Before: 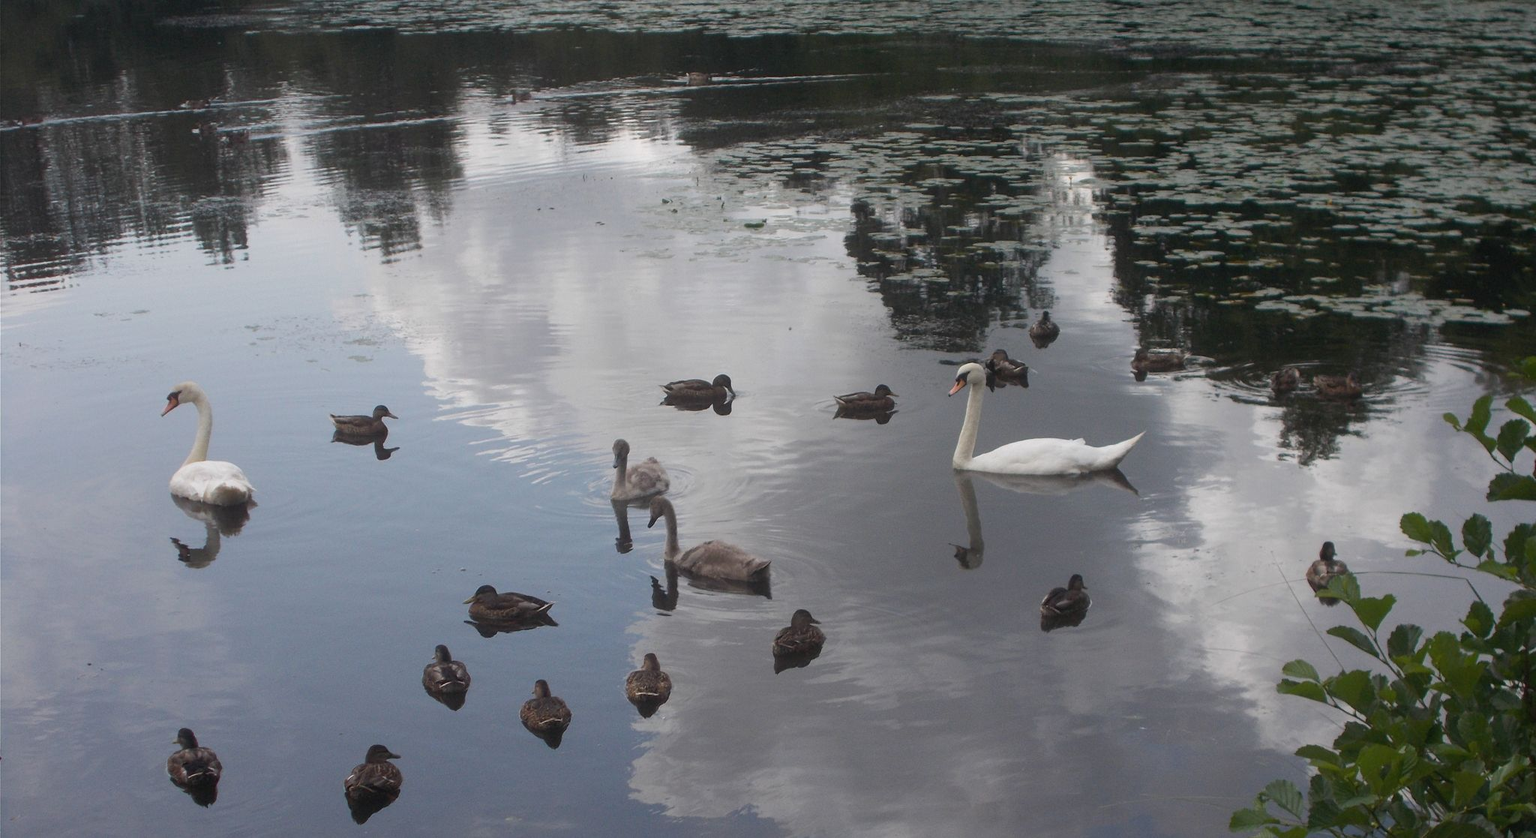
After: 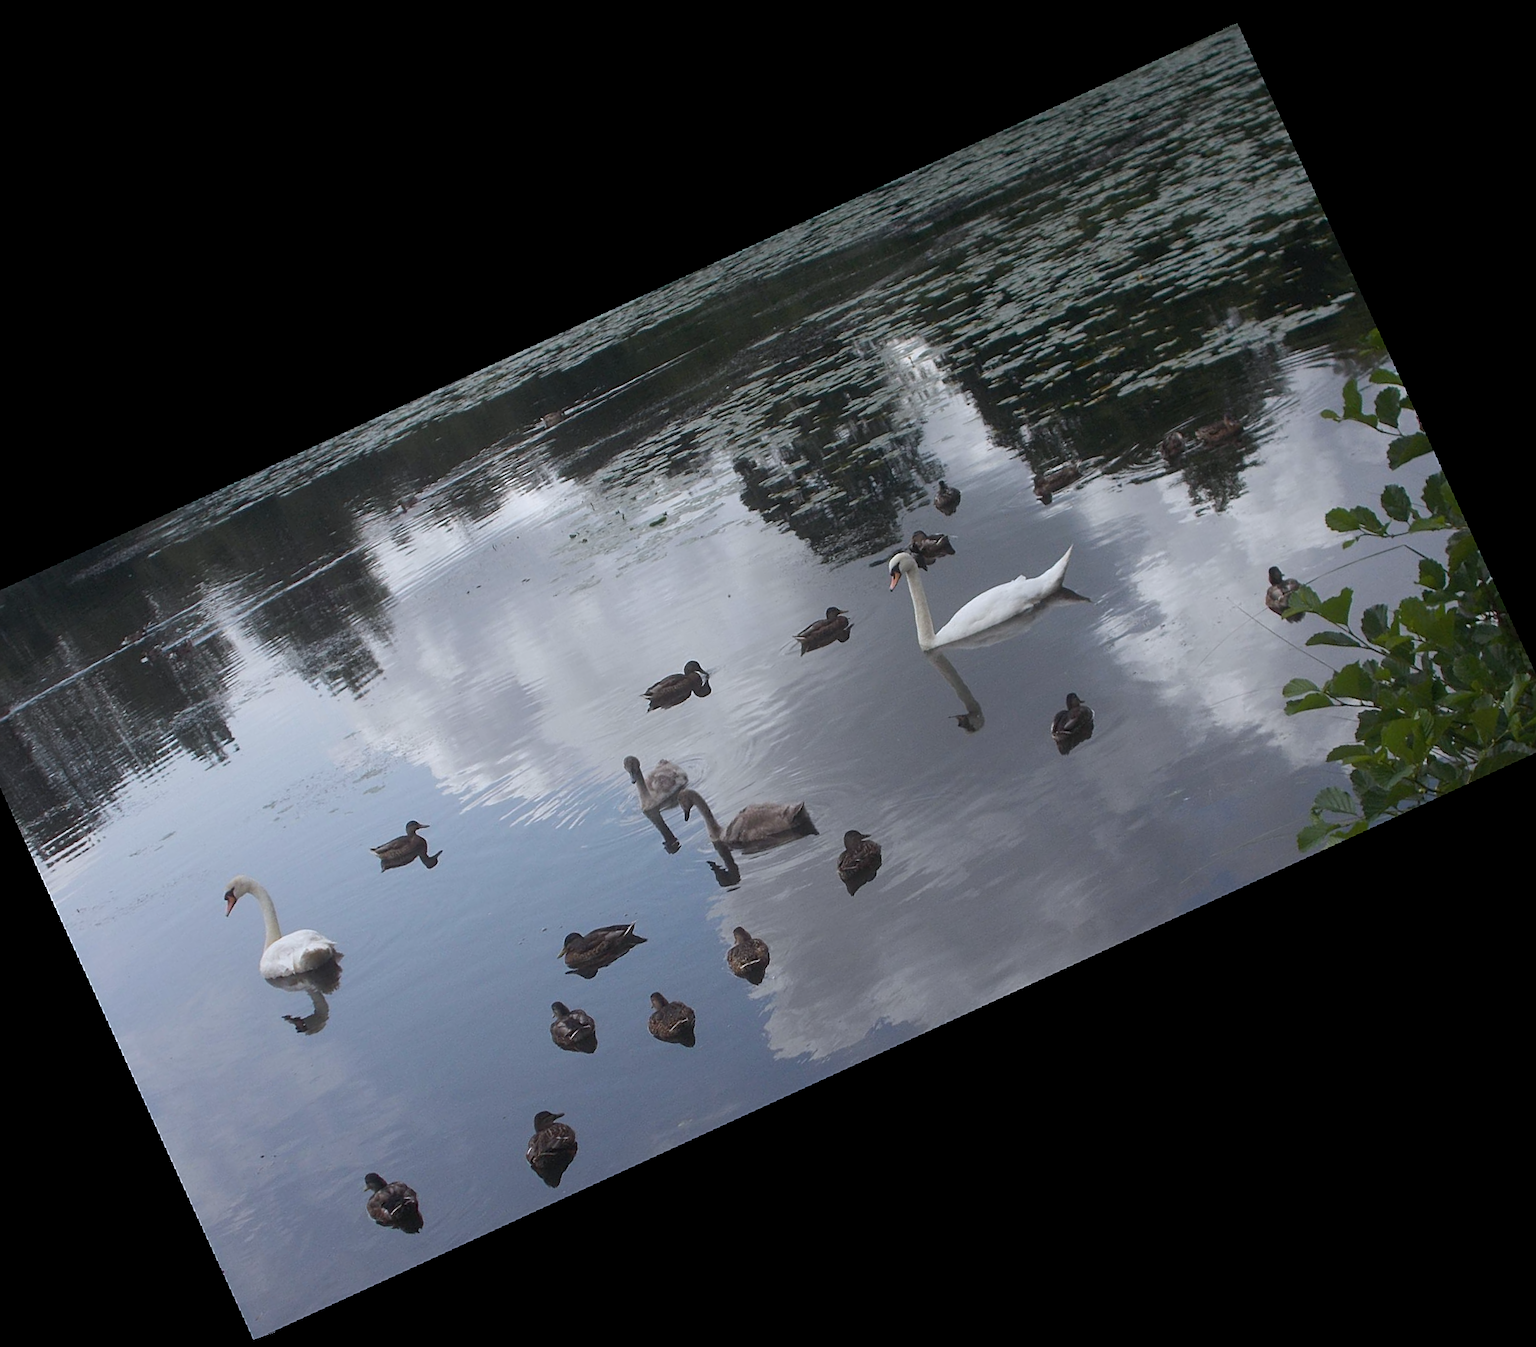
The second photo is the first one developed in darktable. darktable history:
white balance: red 0.967, blue 1.049
crop and rotate: angle 19.43°, left 6.812%, right 4.125%, bottom 1.087%
sharpen: on, module defaults
rotate and perspective: rotation -5.2°, automatic cropping off
